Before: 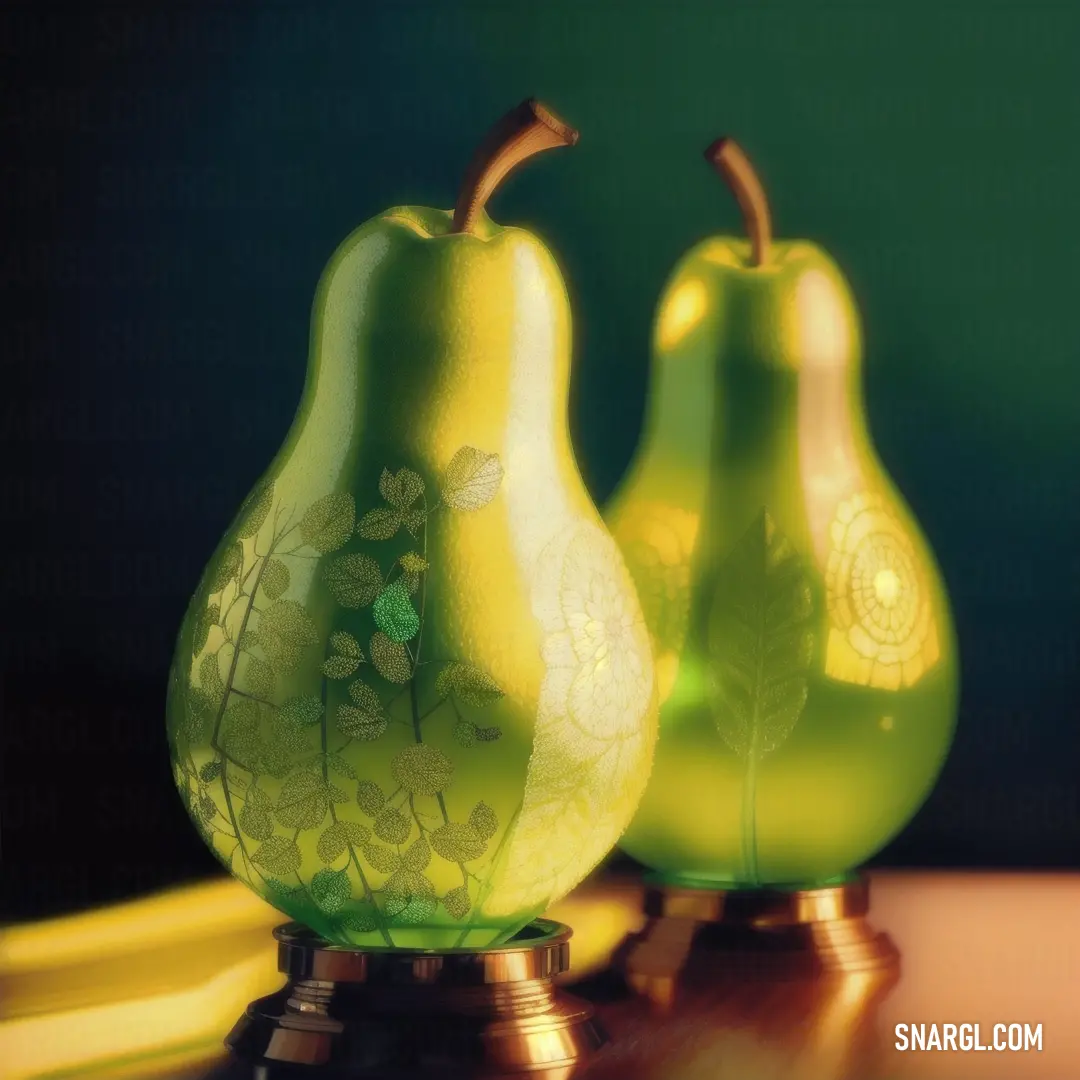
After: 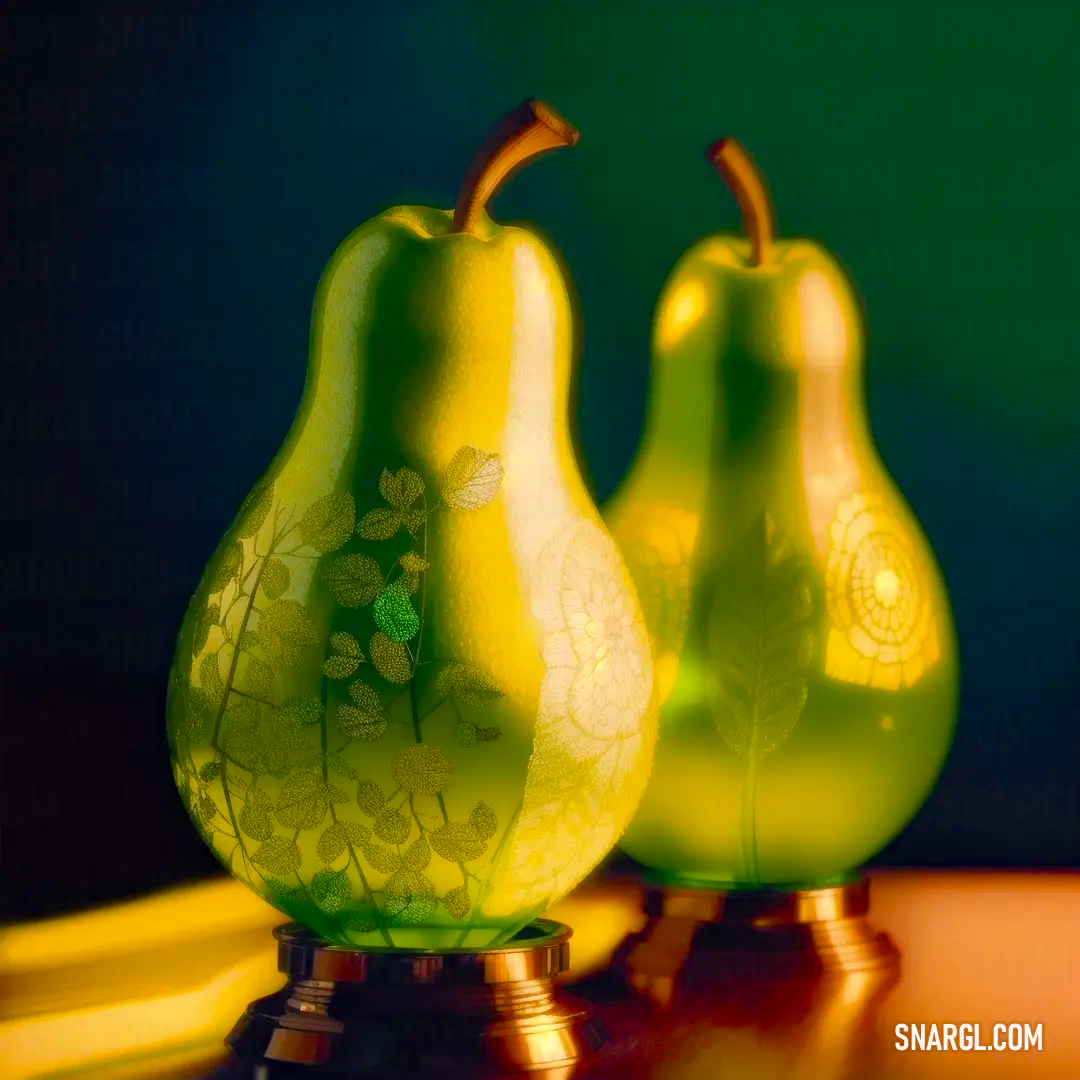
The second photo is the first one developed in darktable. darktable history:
color balance rgb: highlights gain › chroma 1.008%, highlights gain › hue 67.74°, linear chroma grading › global chroma 14.441%, perceptual saturation grading › global saturation 20%, perceptual saturation grading › highlights -25.256%, perceptual saturation grading › shadows 49.774%
color correction: highlights a* 7.72, highlights b* 3.87
haze removal: compatibility mode true, adaptive false
